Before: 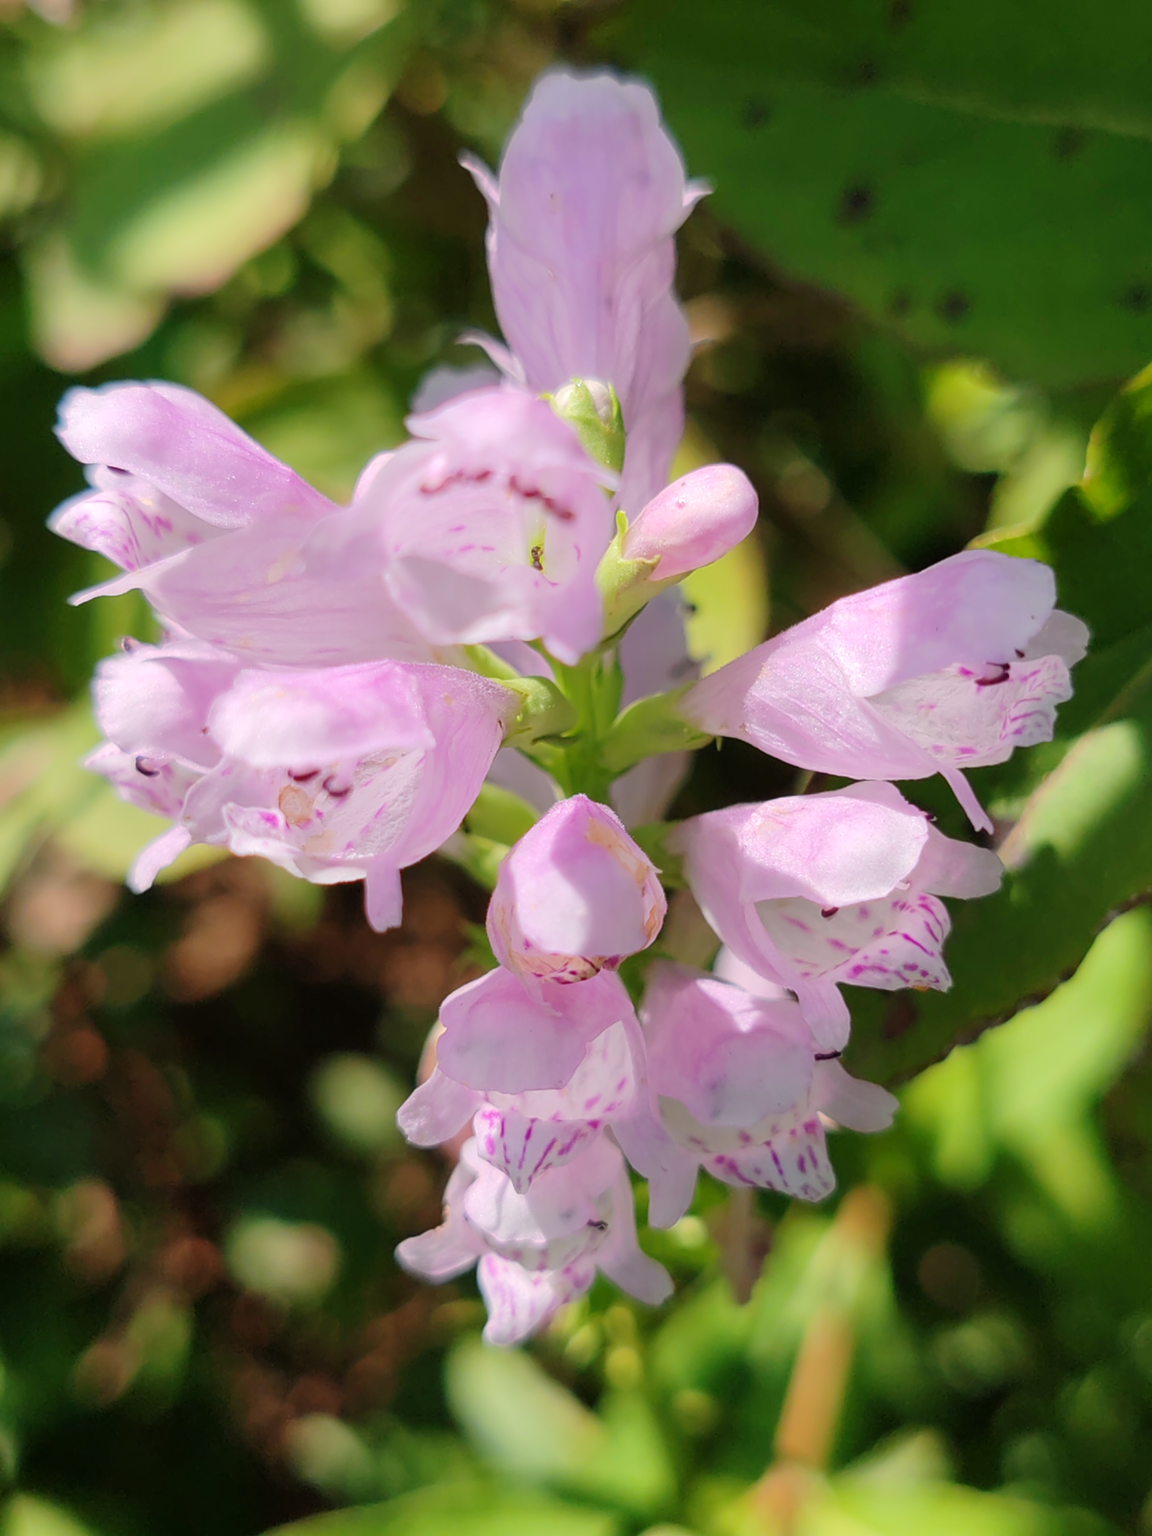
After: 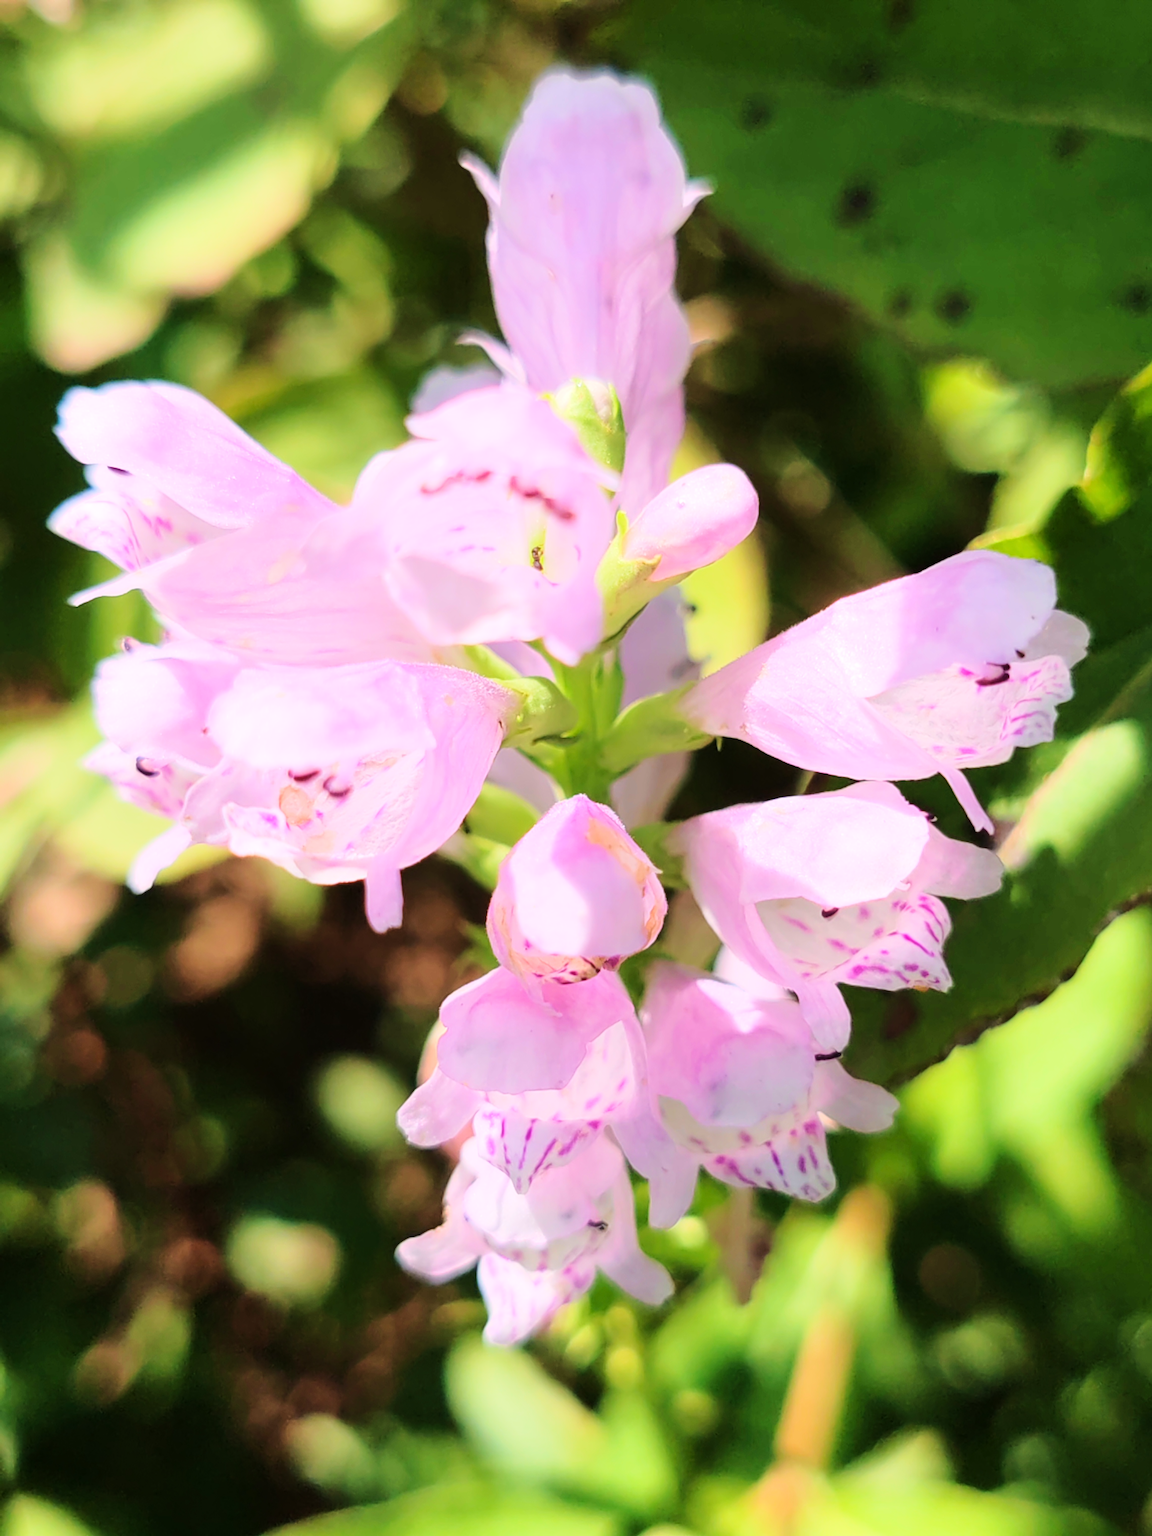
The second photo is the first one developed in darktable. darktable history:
base curve: curves: ch0 [(0, 0) (0.028, 0.03) (0.121, 0.232) (0.46, 0.748) (0.859, 0.968) (1, 1)]
velvia: strength 22.07%
